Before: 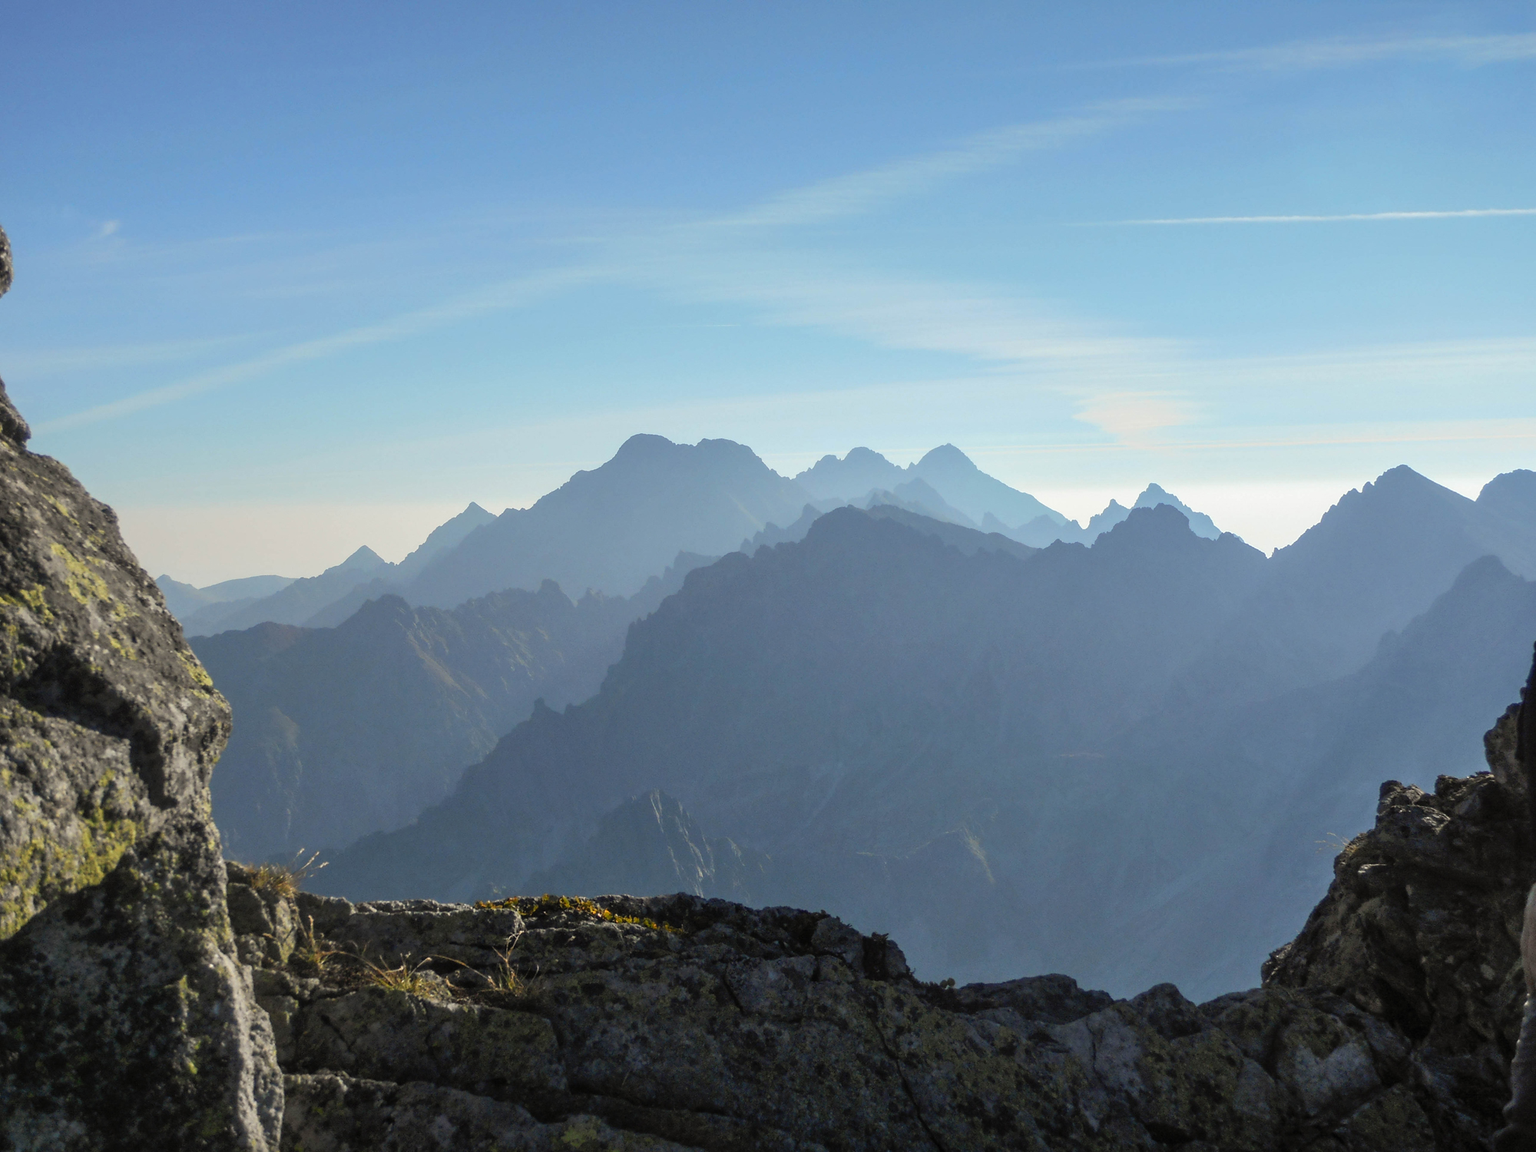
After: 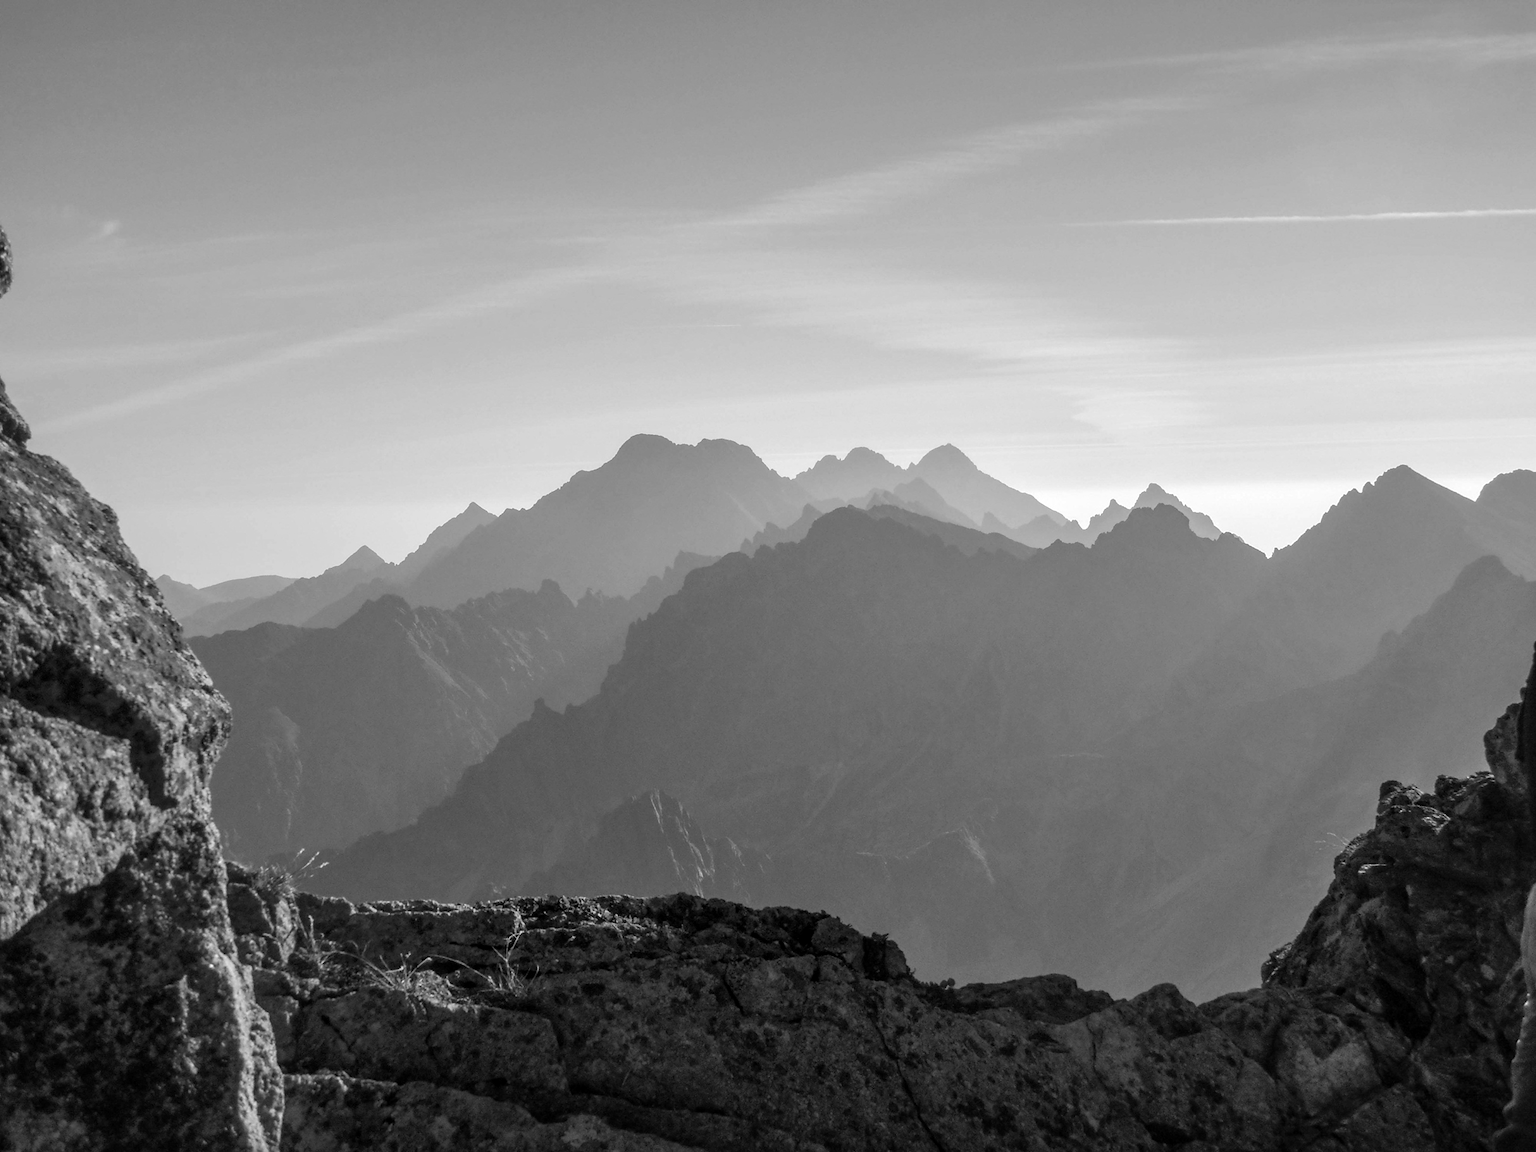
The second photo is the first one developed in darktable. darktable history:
monochrome: a 1.94, b -0.638
local contrast: on, module defaults
